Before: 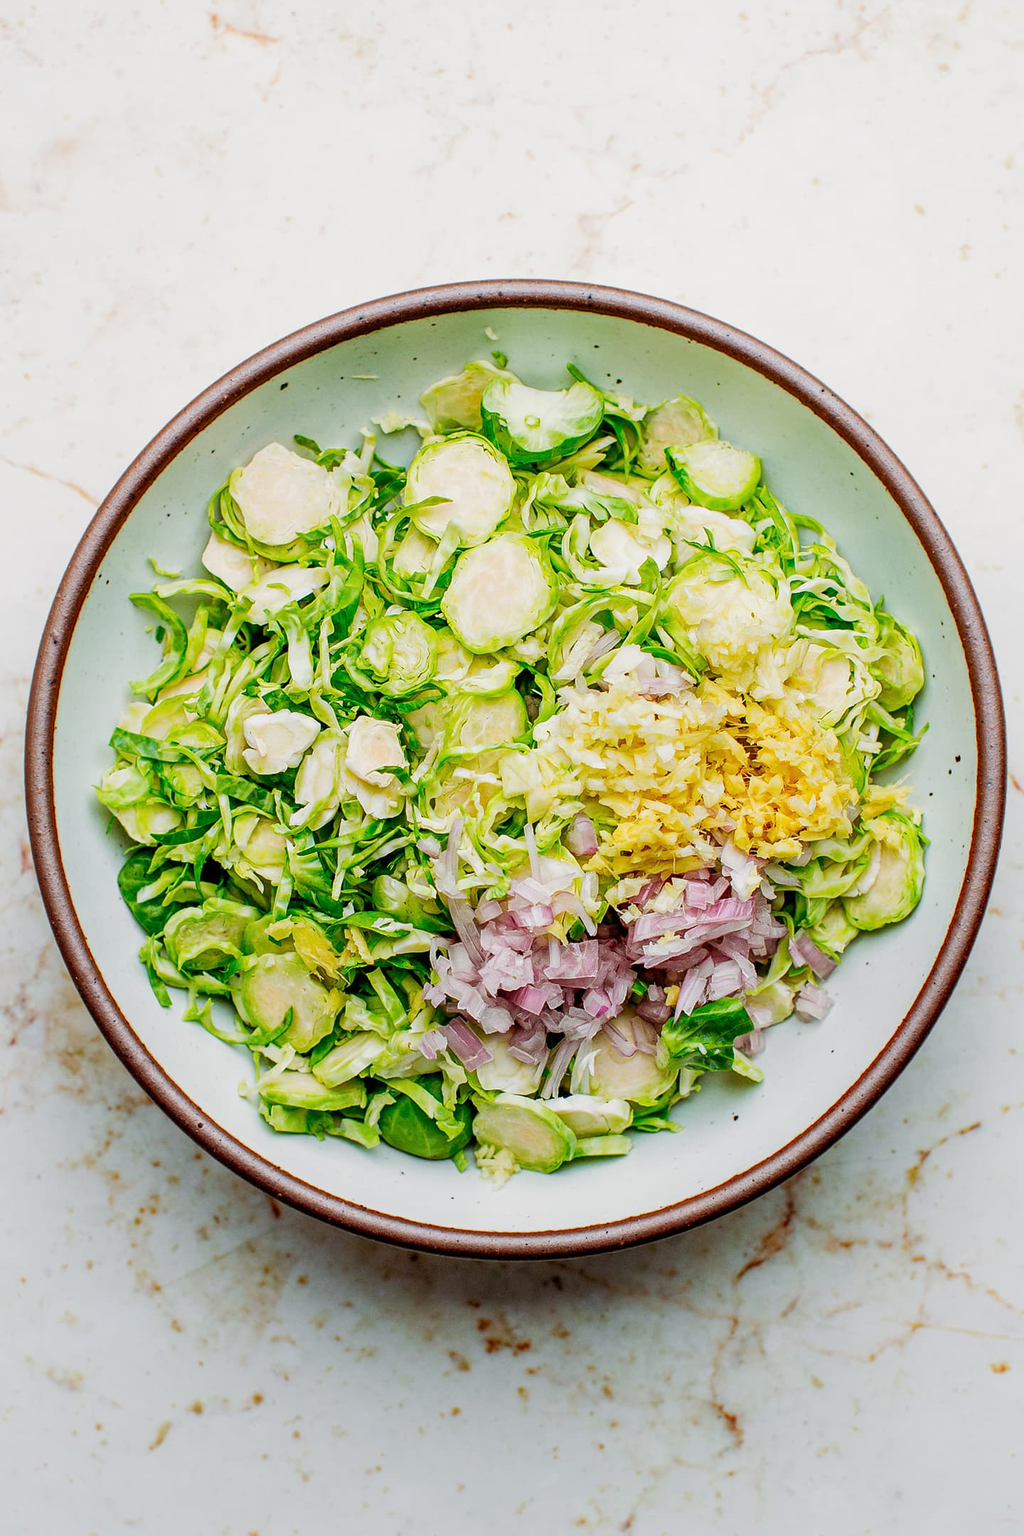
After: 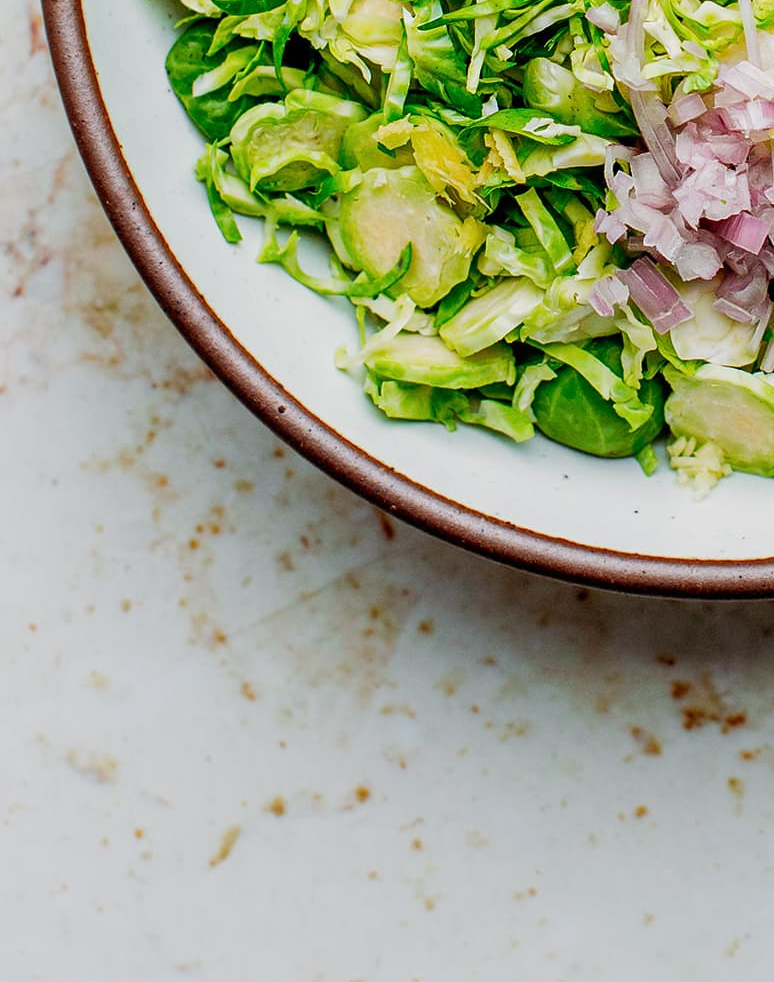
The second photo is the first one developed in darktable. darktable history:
crop and rotate: top 54.344%, right 46.217%, bottom 0.155%
